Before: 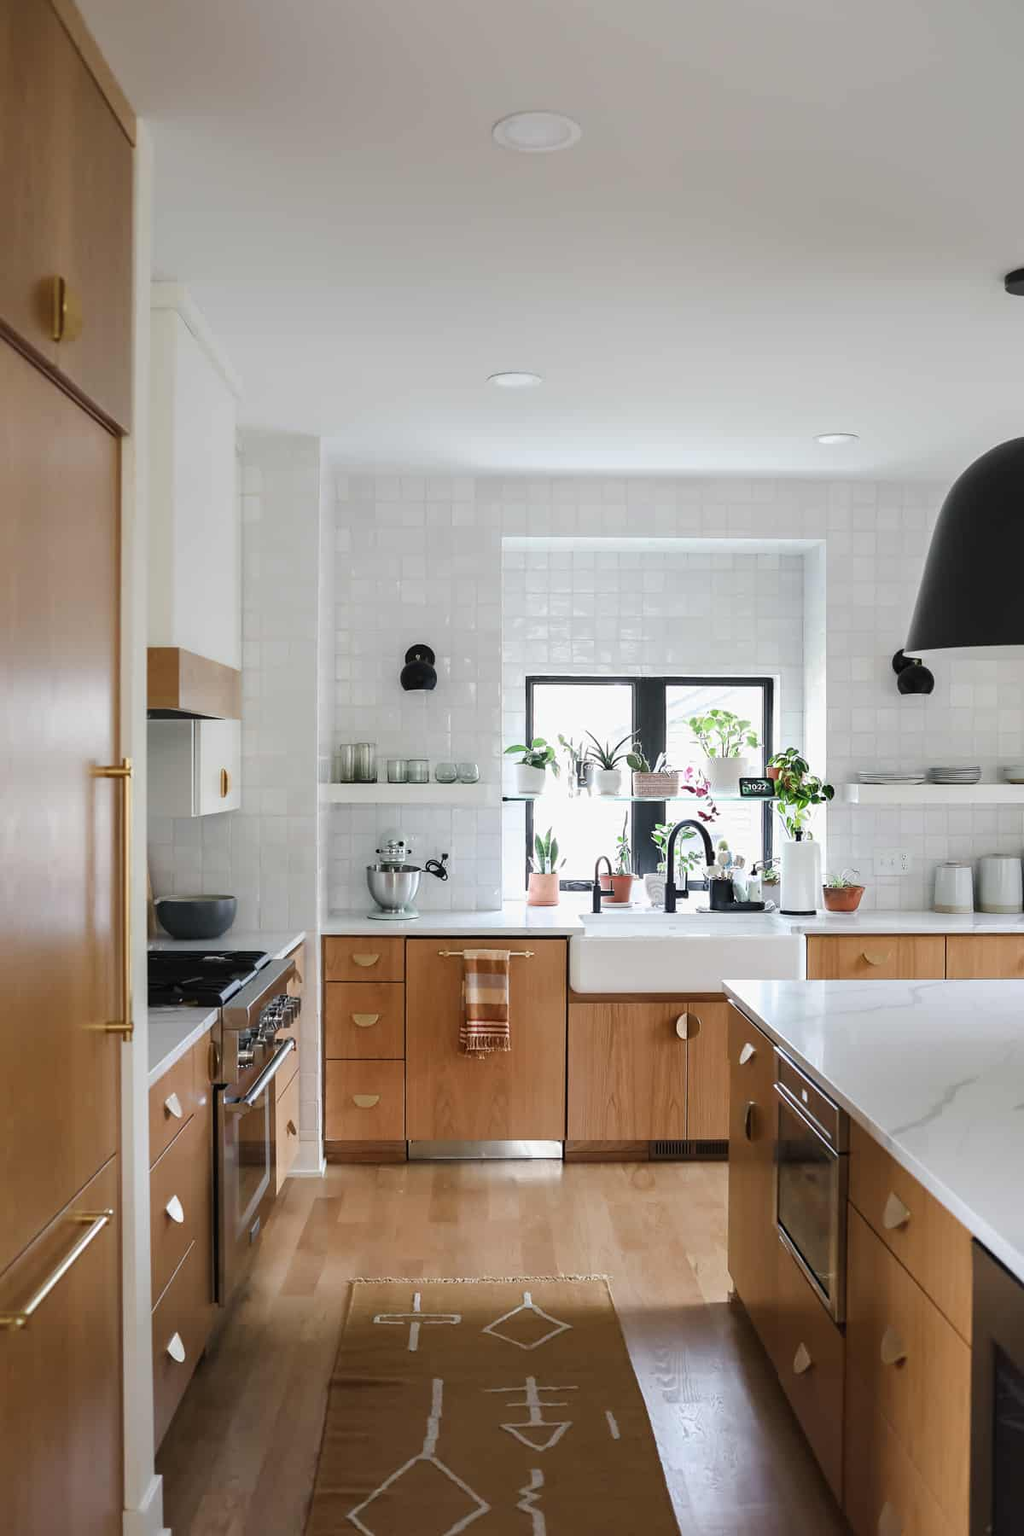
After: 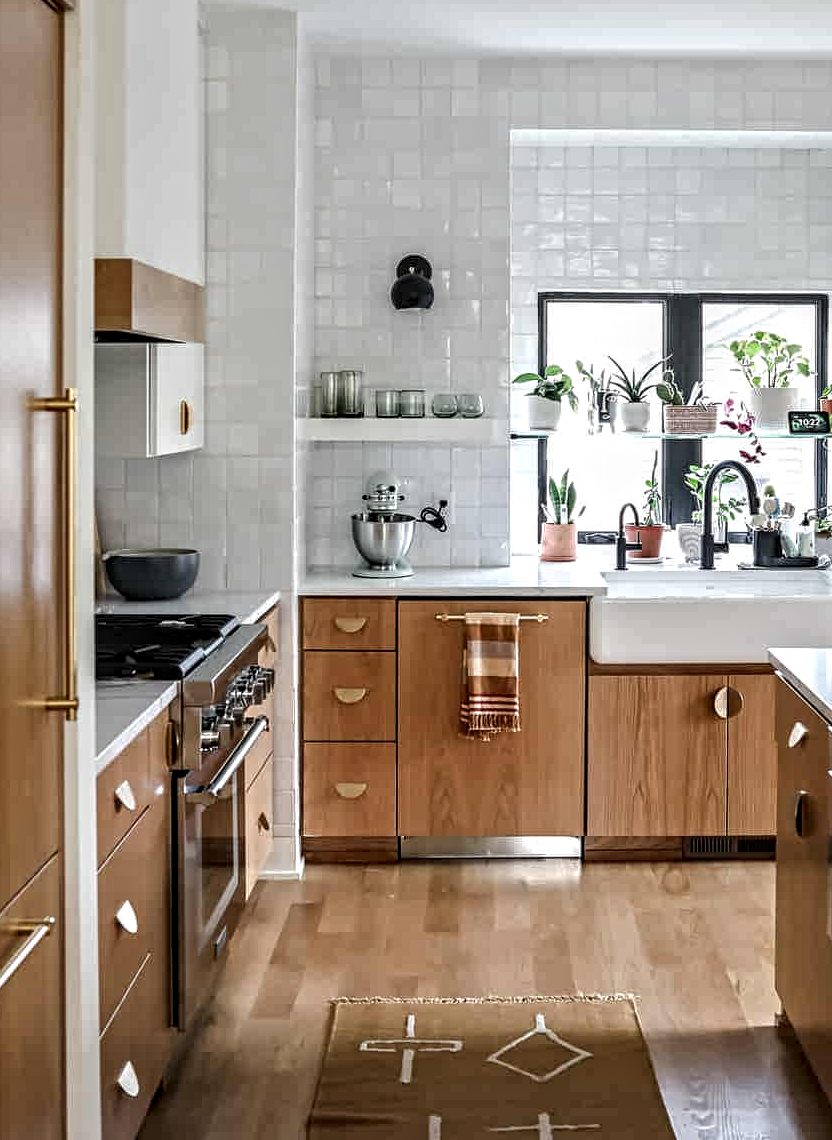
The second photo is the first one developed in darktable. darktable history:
local contrast: on, module defaults
crop: left 6.565%, top 27.829%, right 24.087%, bottom 8.792%
contrast equalizer: octaves 7, y [[0.5, 0.542, 0.583, 0.625, 0.667, 0.708], [0.5 ×6], [0.5 ×6], [0 ×6], [0 ×6]]
